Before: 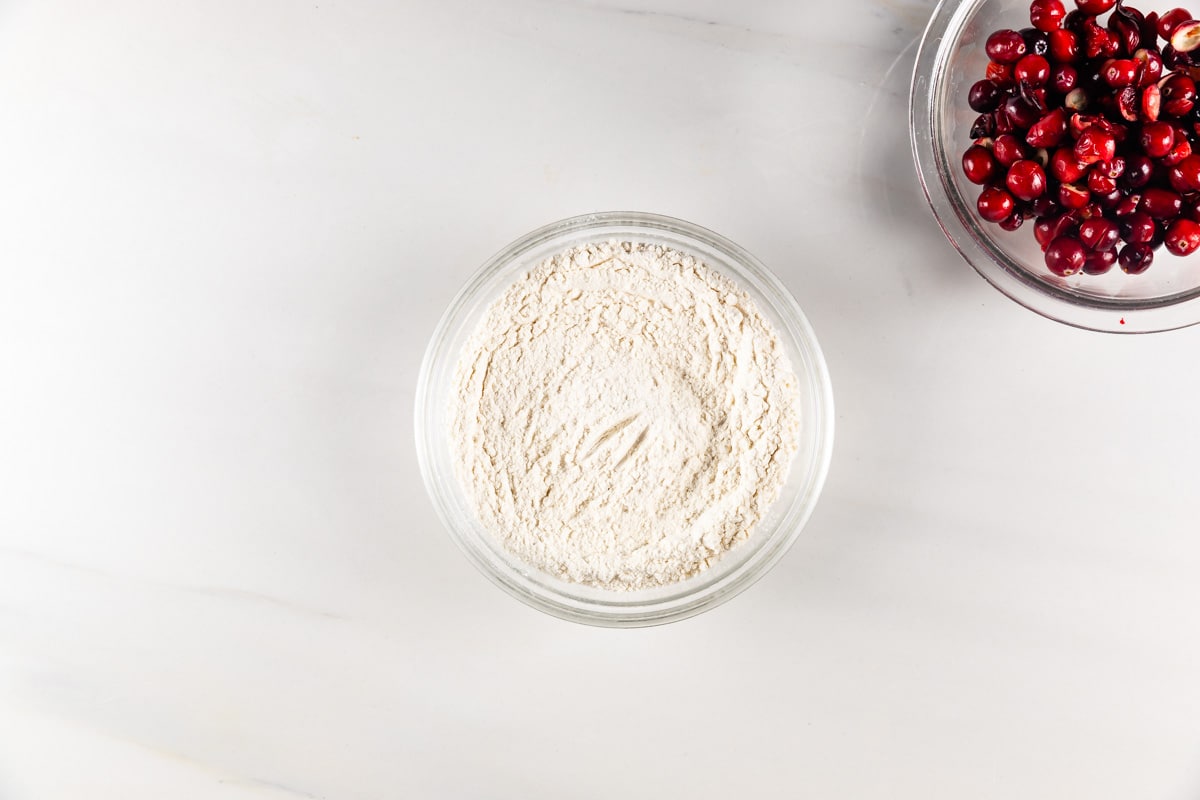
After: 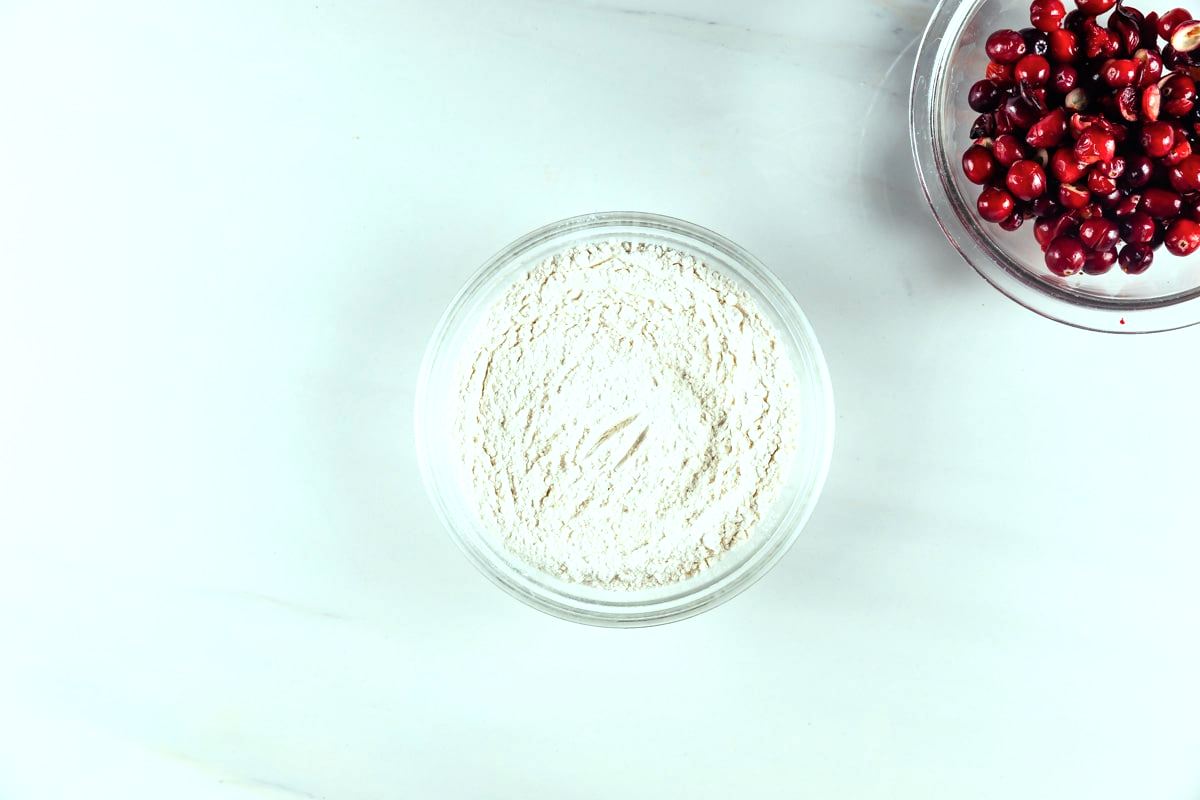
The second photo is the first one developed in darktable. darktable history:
shadows and highlights: shadows 4.13, highlights -17.81, soften with gaussian
color balance rgb: shadows lift › chroma 0.759%, shadows lift › hue 110.97°, power › chroma 0.975%, power › hue 257.41°, highlights gain › luminance 19.866%, highlights gain › chroma 2.786%, highlights gain › hue 175.48°, perceptual saturation grading › global saturation 0.916%
